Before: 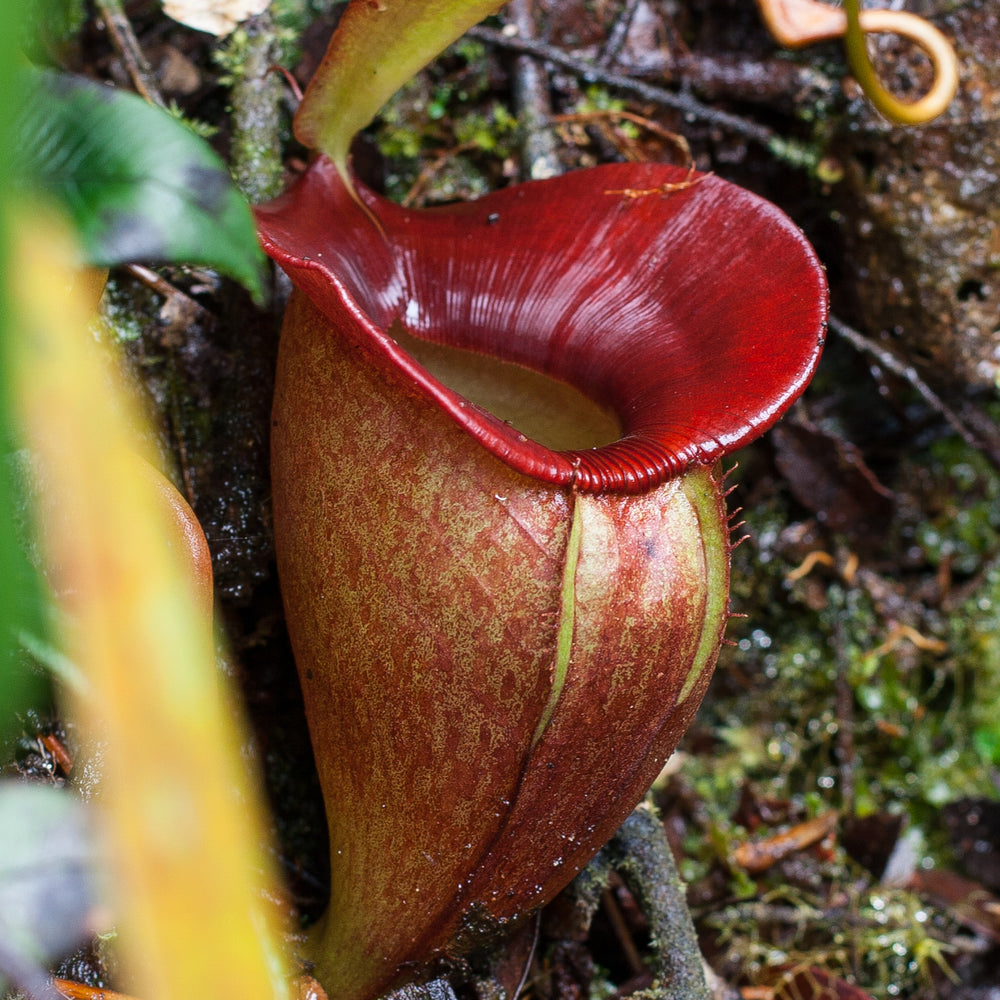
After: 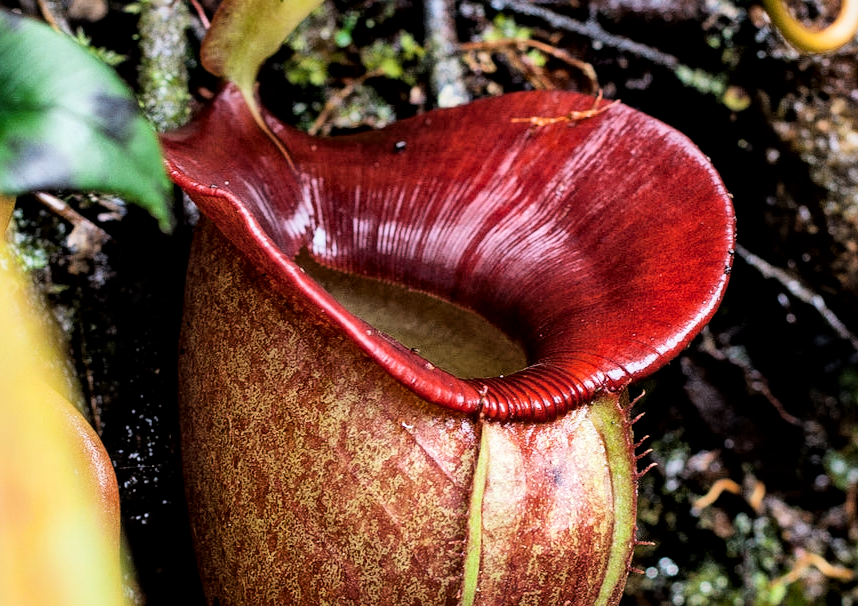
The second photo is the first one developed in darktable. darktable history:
crop and rotate: left 9.326%, top 7.214%, right 4.833%, bottom 32.123%
tone equalizer: -8 EV -0.42 EV, -7 EV -0.413 EV, -6 EV -0.33 EV, -5 EV -0.196 EV, -3 EV 0.217 EV, -2 EV 0.33 EV, -1 EV 0.398 EV, +0 EV 0.435 EV
filmic rgb: black relative exposure -7.99 EV, white relative exposure 4.02 EV, hardness 4.16, contrast 1.363
local contrast: mode bilateral grid, contrast 19, coarseness 19, detail 163%, midtone range 0.2
